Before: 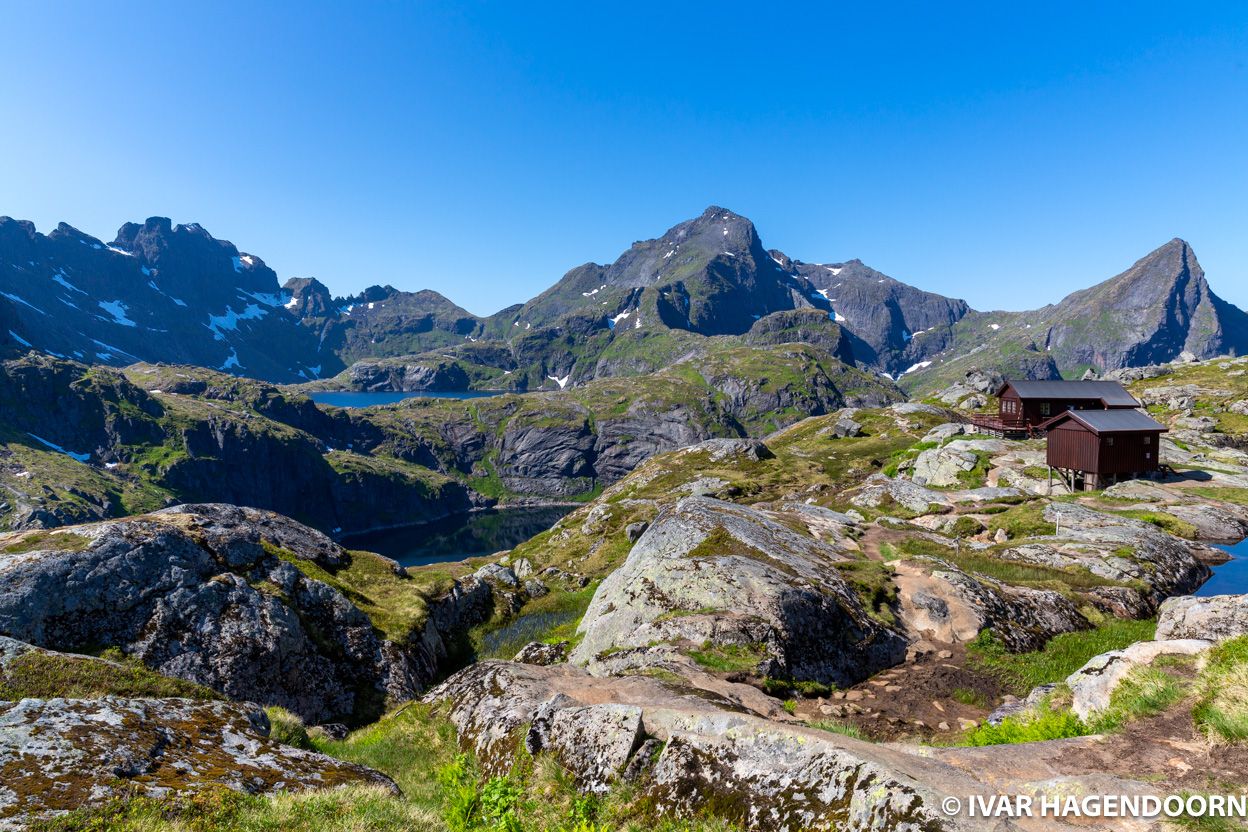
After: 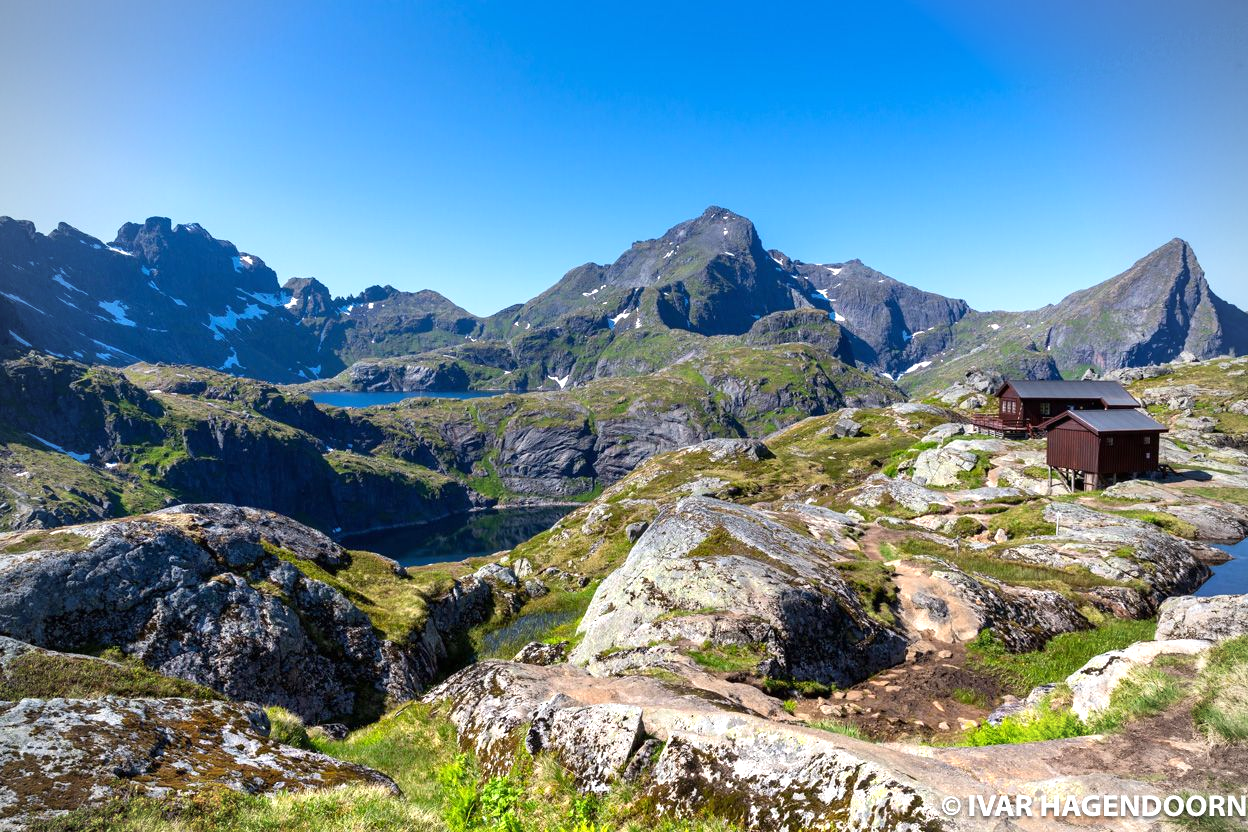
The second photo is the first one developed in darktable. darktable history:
vignetting: unbound false
graduated density: on, module defaults
exposure: black level correction 0, exposure 0.7 EV, compensate exposure bias true, compensate highlight preservation false
